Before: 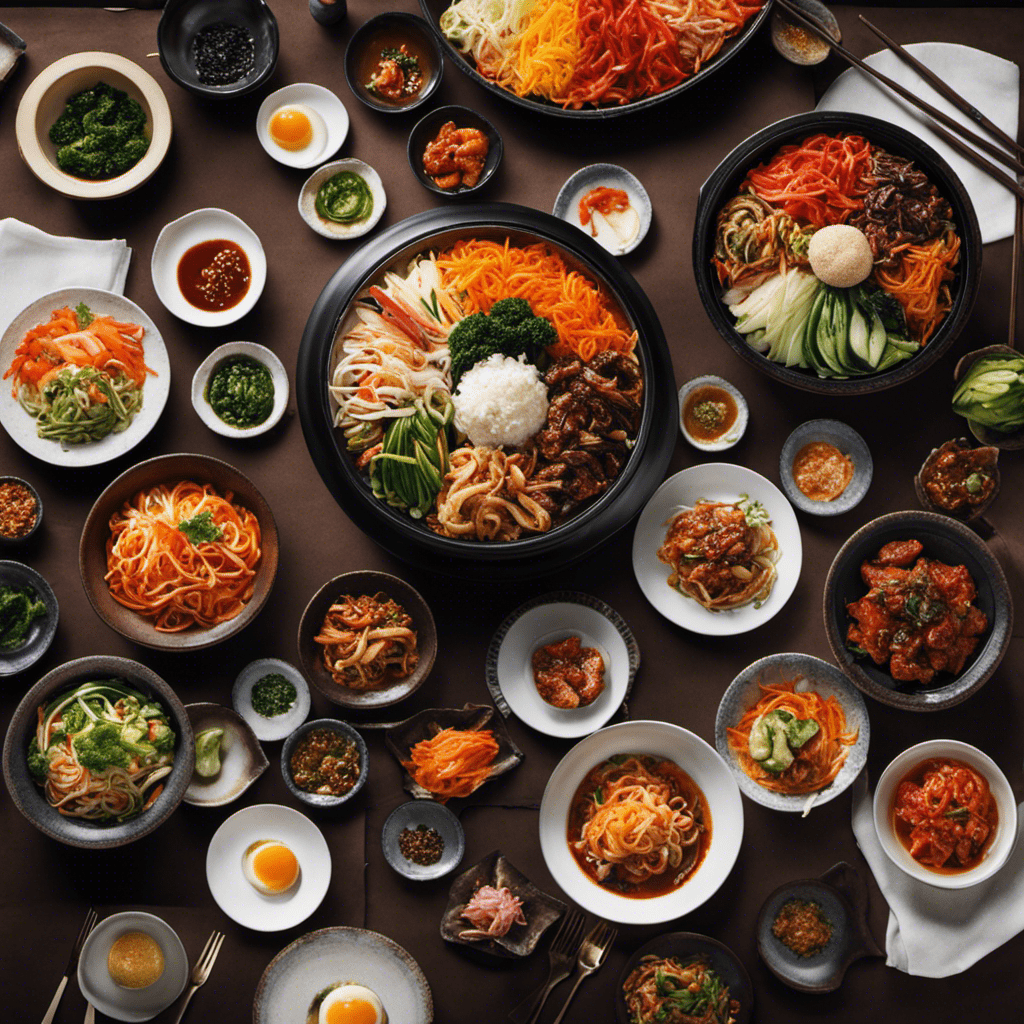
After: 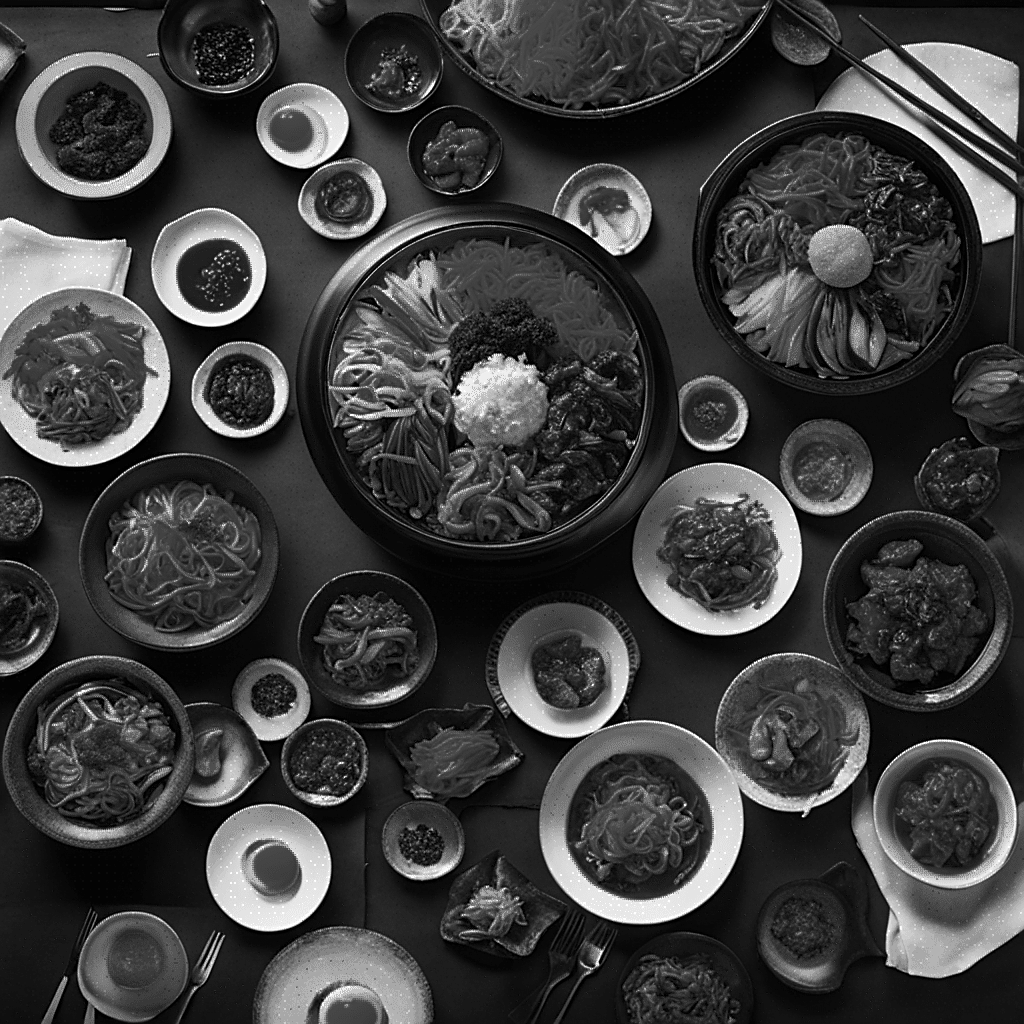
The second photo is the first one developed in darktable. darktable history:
color zones: curves: ch0 [(0.287, 0.048) (0.493, 0.484) (0.737, 0.816)]; ch1 [(0, 0) (0.143, 0) (0.286, 0) (0.429, 0) (0.571, 0) (0.714, 0) (0.857, 0)]
sharpen: on, module defaults
